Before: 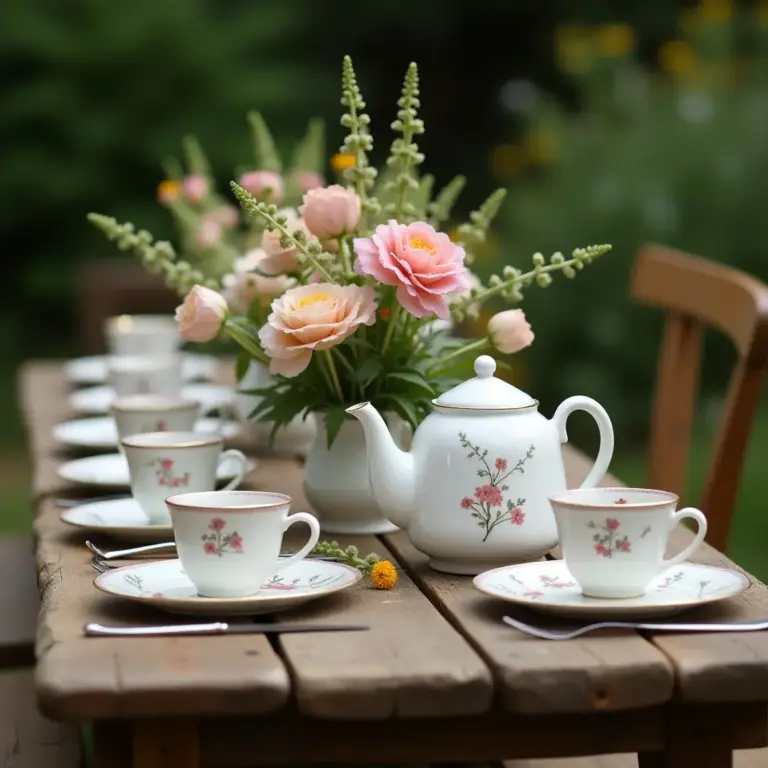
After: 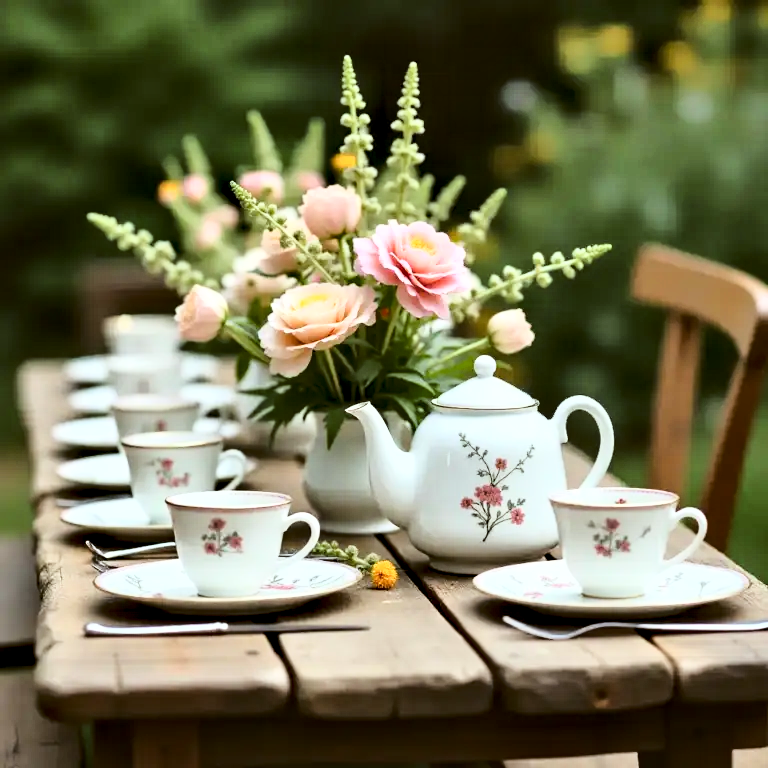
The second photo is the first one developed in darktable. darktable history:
shadows and highlights: low approximation 0.01, soften with gaussian
base curve: curves: ch0 [(0, 0) (0.028, 0.03) (0.121, 0.232) (0.46, 0.748) (0.859, 0.968) (1, 1)]
contrast equalizer: y [[0.601, 0.6, 0.598, 0.598, 0.6, 0.601], [0.5 ×6], [0.5 ×6], [0 ×6], [0 ×6]]
color balance: lift [1.004, 1.002, 1.002, 0.998], gamma [1, 1.007, 1.002, 0.993], gain [1, 0.977, 1.013, 1.023], contrast -3.64%
